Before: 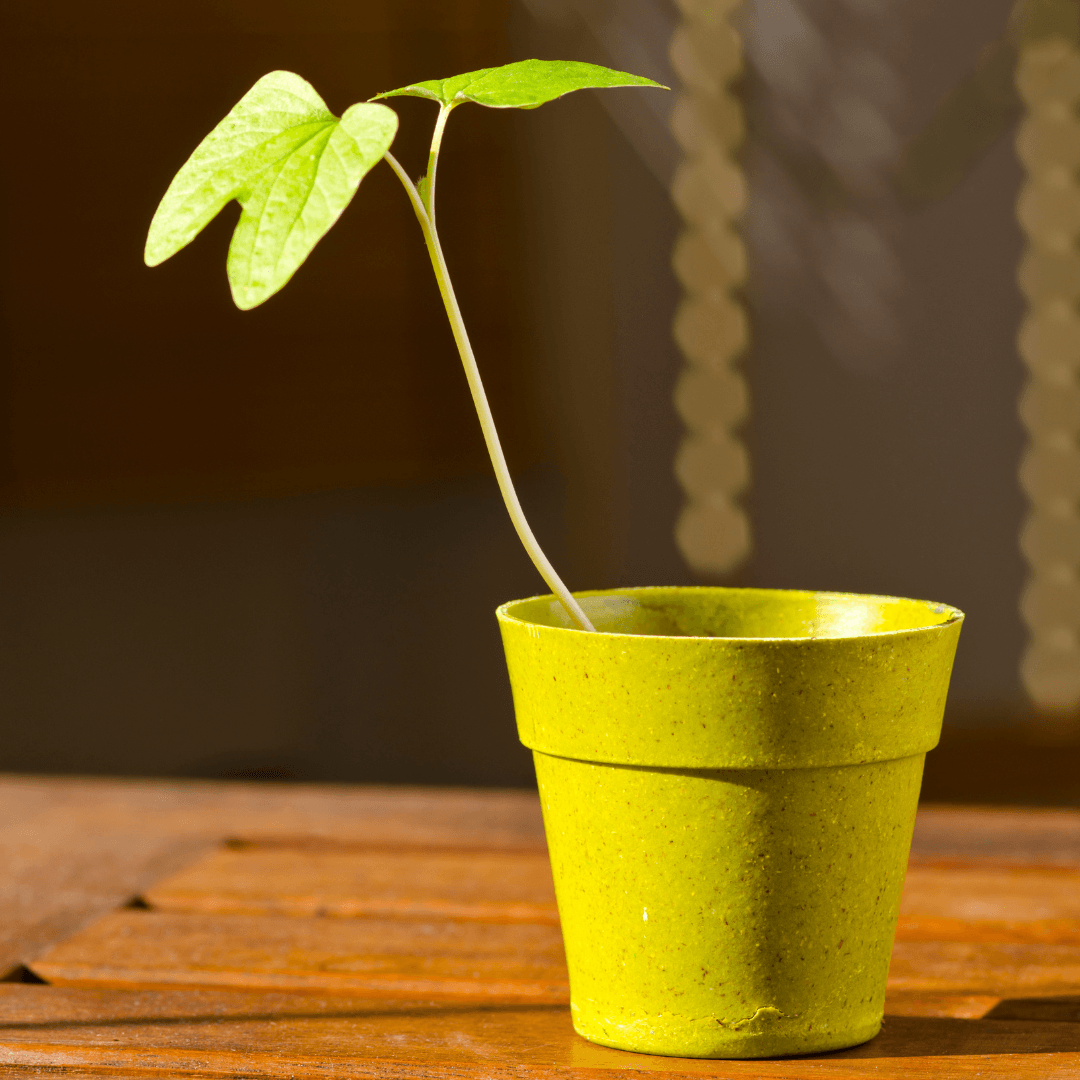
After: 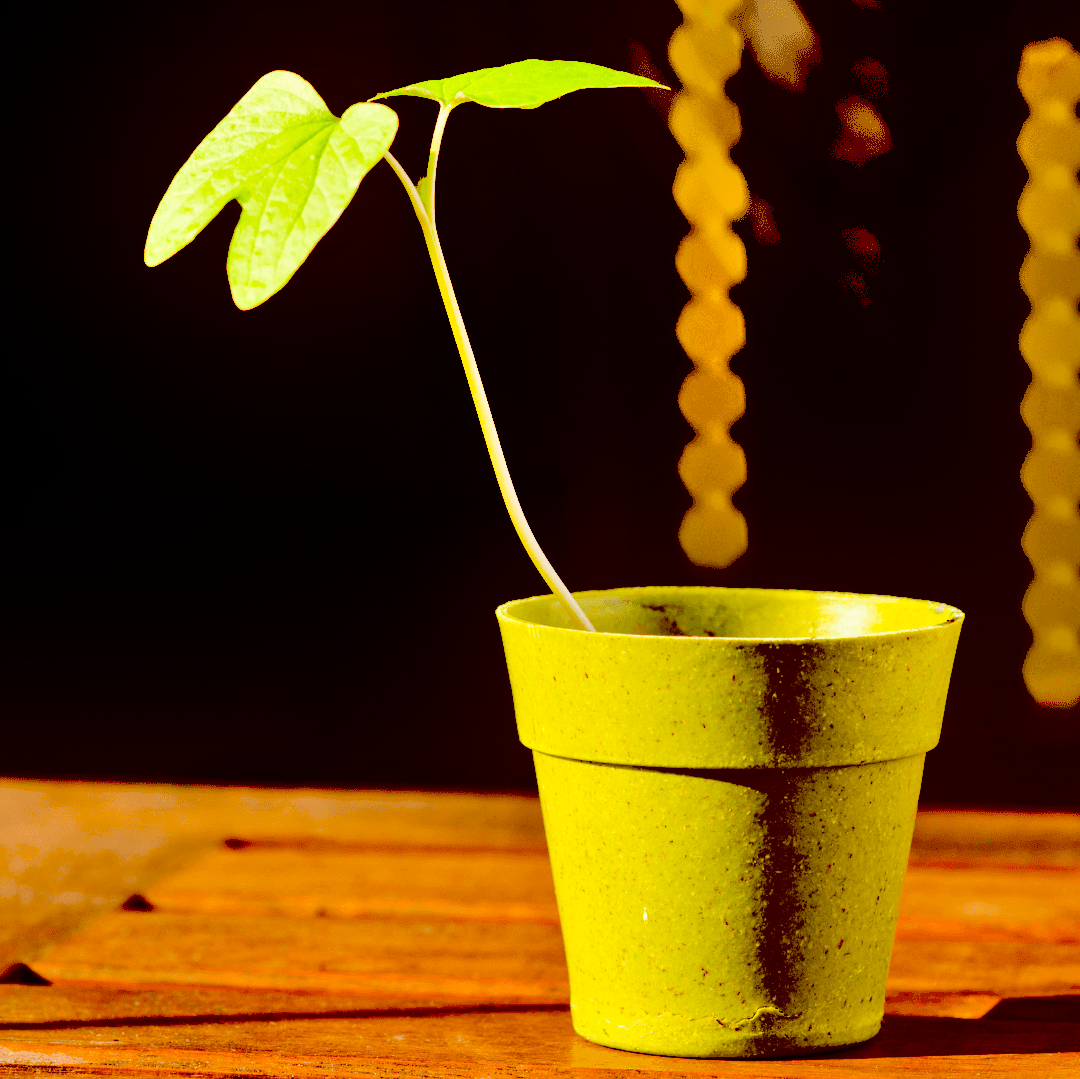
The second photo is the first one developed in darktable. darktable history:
exposure: black level correction 0.1, exposure -0.095 EV, compensate highlight preservation false
crop: bottom 0.076%
contrast brightness saturation: brightness 0.273
shadows and highlights: highlights color adjustment 32.01%, soften with gaussian
